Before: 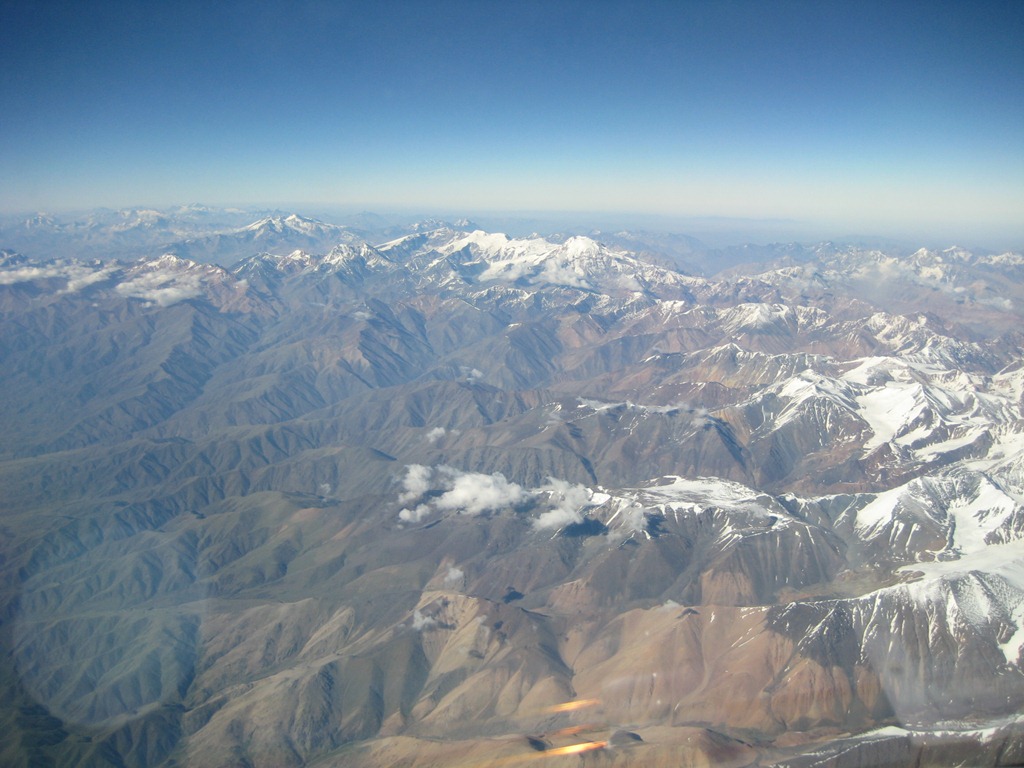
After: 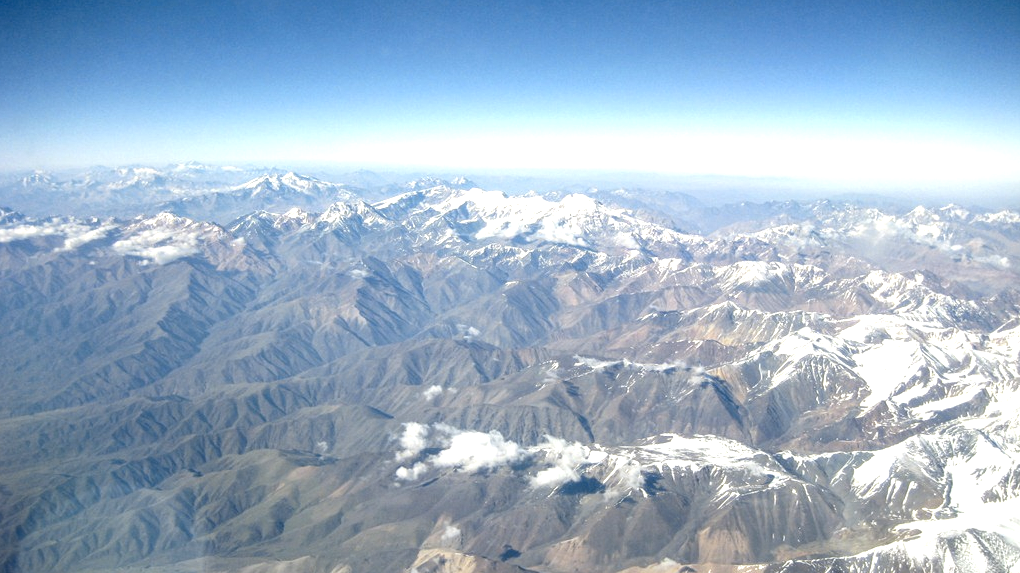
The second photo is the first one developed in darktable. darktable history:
local contrast: highlights 25%, detail 150%
crop: left 0.387%, top 5.469%, bottom 19.809%
exposure: black level correction 0.001, exposure 0.5 EV, compensate exposure bias true, compensate highlight preservation false
color contrast: green-magenta contrast 0.8, blue-yellow contrast 1.1, unbound 0
